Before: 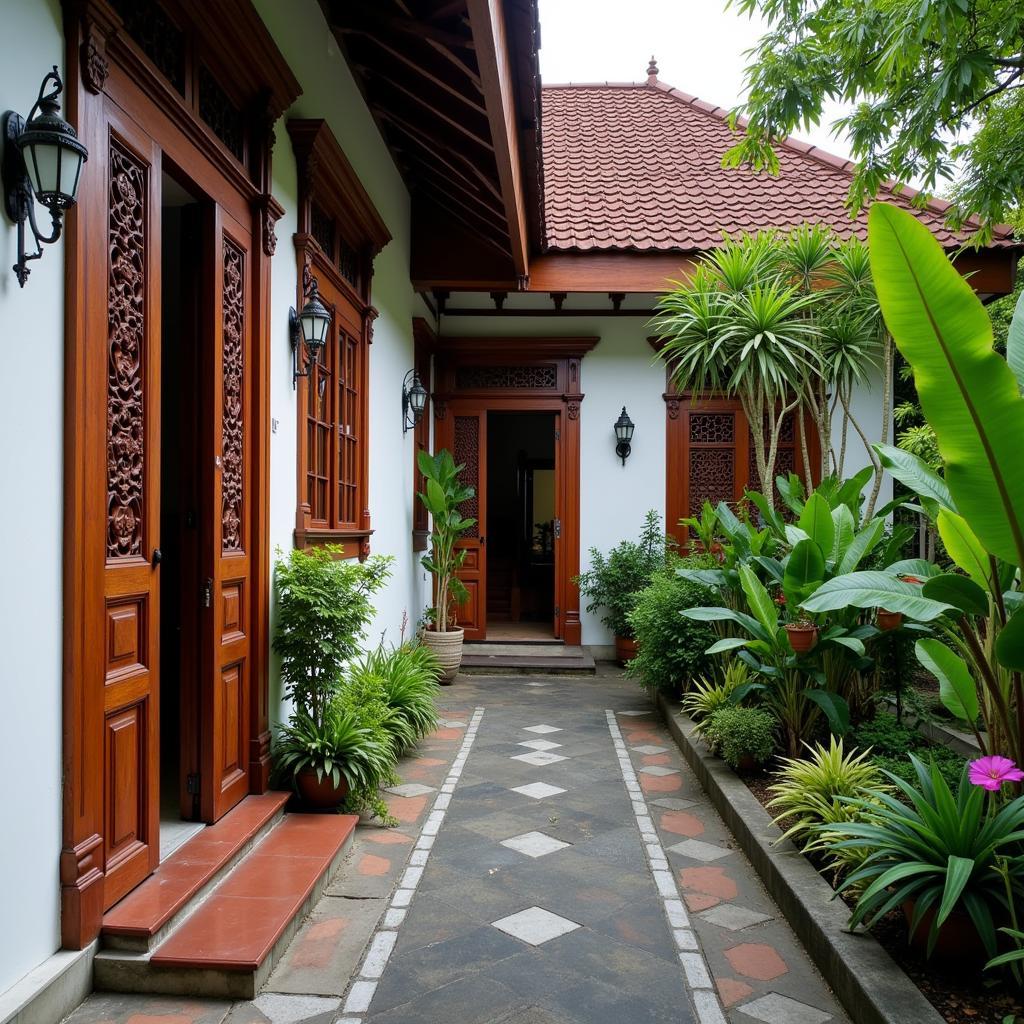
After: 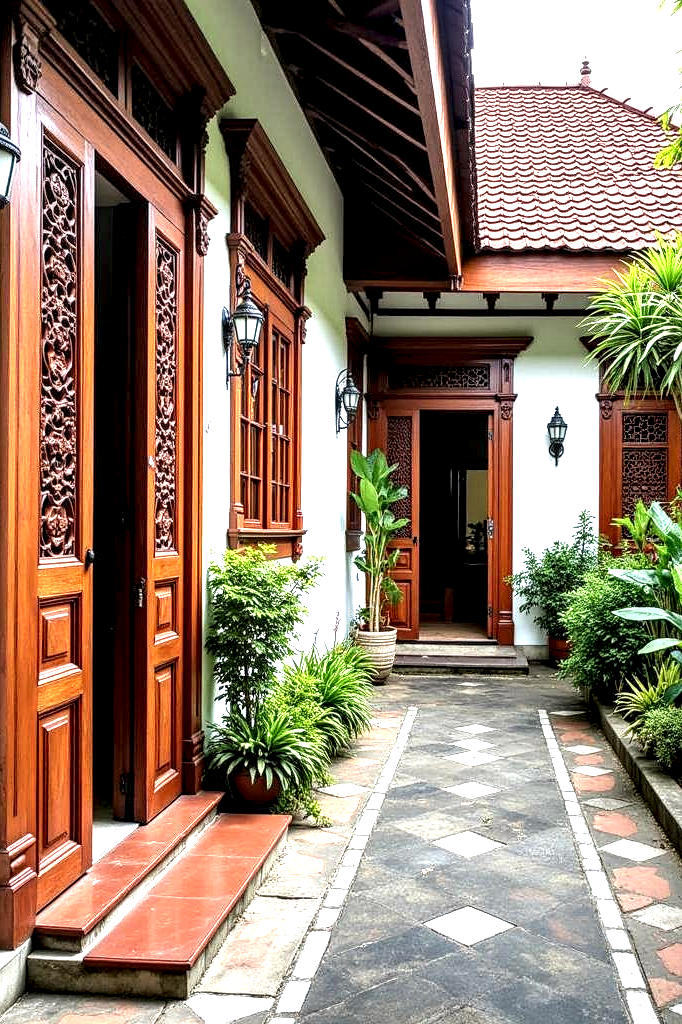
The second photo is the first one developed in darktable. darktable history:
crop and rotate: left 6.617%, right 26.717%
white balance: red 1.009, blue 0.985
exposure: black level correction 0, exposure 1.2 EV, compensate highlight preservation false
local contrast: detail 203%
sharpen: amount 0.2
shadows and highlights: radius 125.46, shadows 30.51, highlights -30.51, low approximation 0.01, soften with gaussian
